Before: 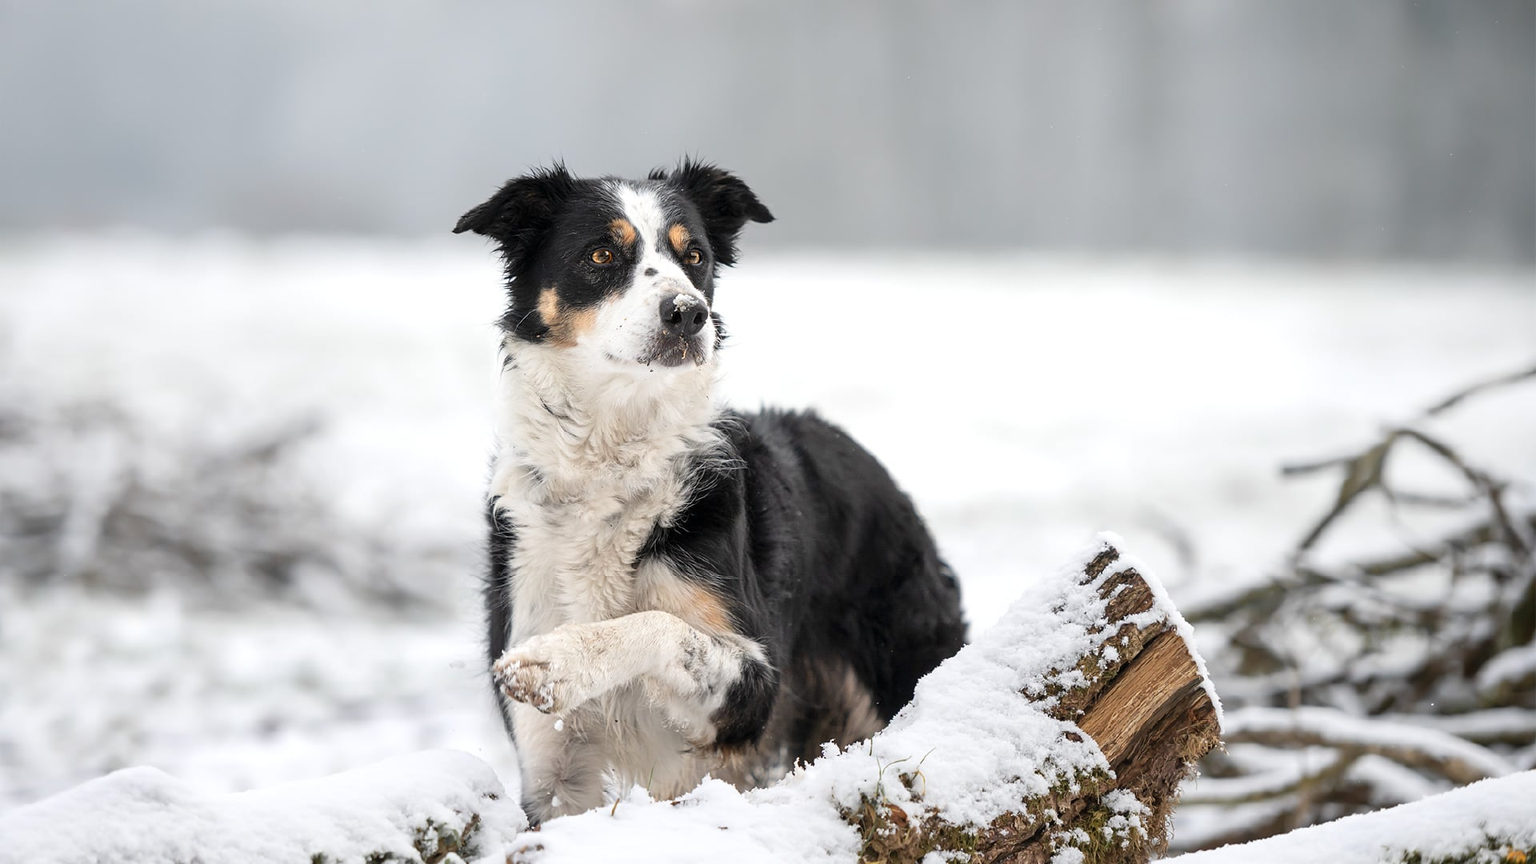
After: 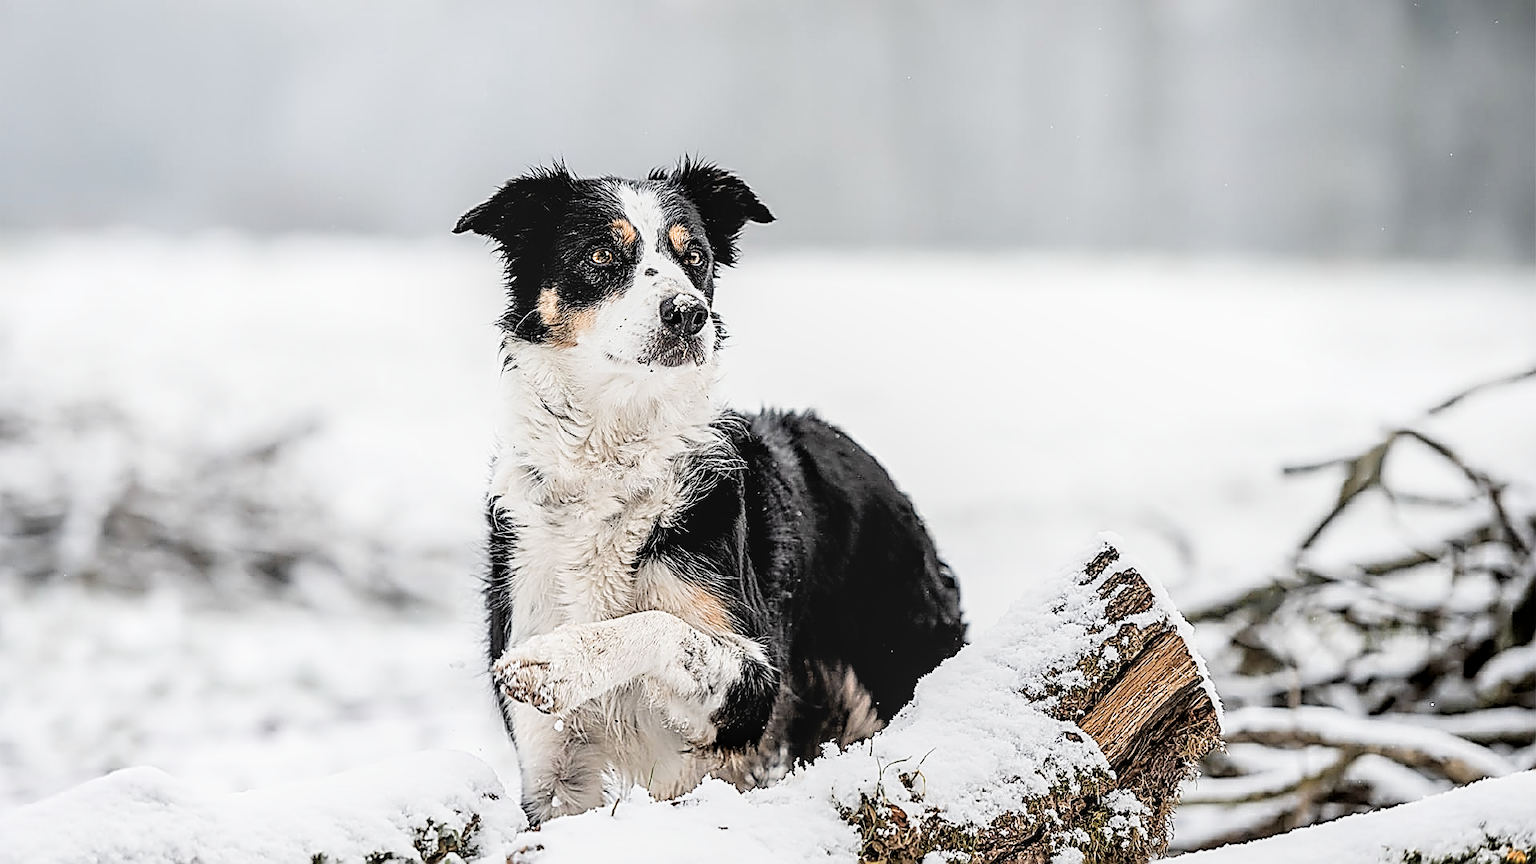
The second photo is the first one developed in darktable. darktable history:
filmic rgb: black relative exposure -5.09 EV, white relative exposure 3.5 EV, hardness 3.18, contrast 1.297, highlights saturation mix -49.47%
sharpen: amount 1.989
tone equalizer: -8 EV -0.416 EV, -7 EV -0.371 EV, -6 EV -0.298 EV, -5 EV -0.244 EV, -3 EV 0.192 EV, -2 EV 0.358 EV, -1 EV 0.404 EV, +0 EV 0.387 EV
local contrast: detail 130%
